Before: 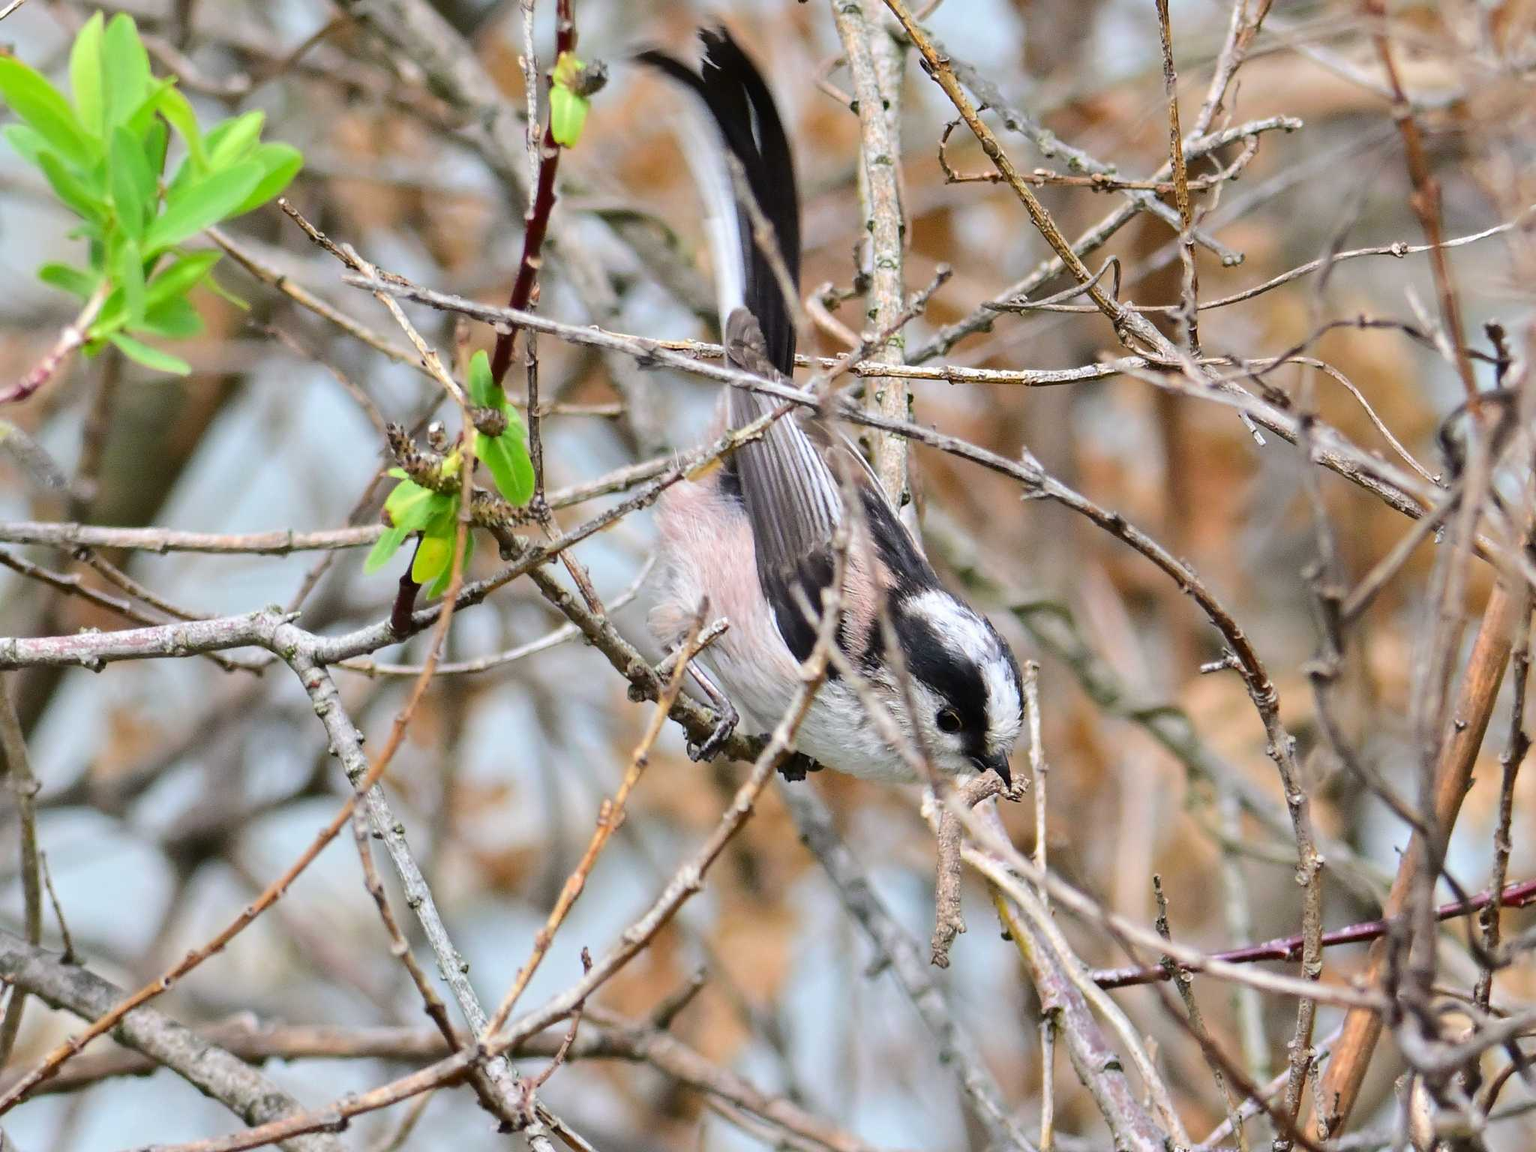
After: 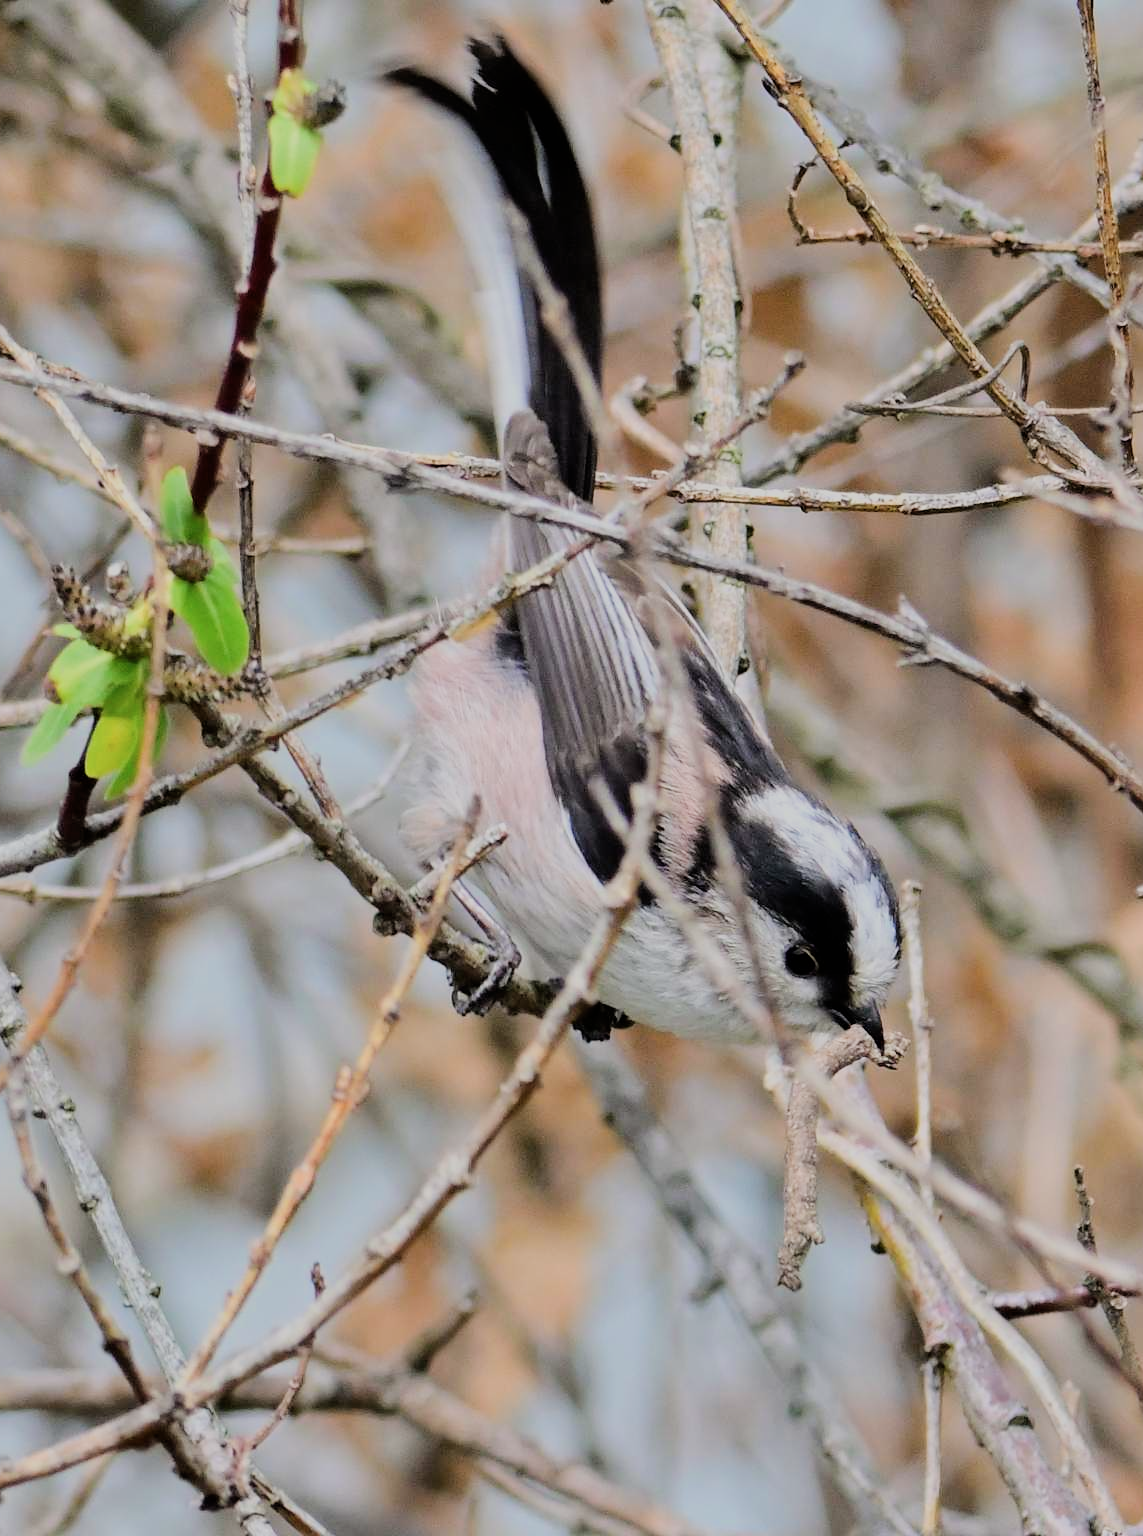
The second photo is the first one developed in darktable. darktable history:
crop and rotate: left 22.696%, right 21.453%
color zones: curves: ch0 [(0, 0.558) (0.143, 0.559) (0.286, 0.529) (0.429, 0.505) (0.571, 0.5) (0.714, 0.5) (0.857, 0.5) (1, 0.558)]; ch1 [(0, 0.469) (0.01, 0.469) (0.12, 0.446) (0.248, 0.469) (0.5, 0.5) (0.748, 0.5) (0.99, 0.469) (1, 0.469)]
filmic rgb: black relative exposure -7.17 EV, white relative exposure 5.37 EV, hardness 3.02
